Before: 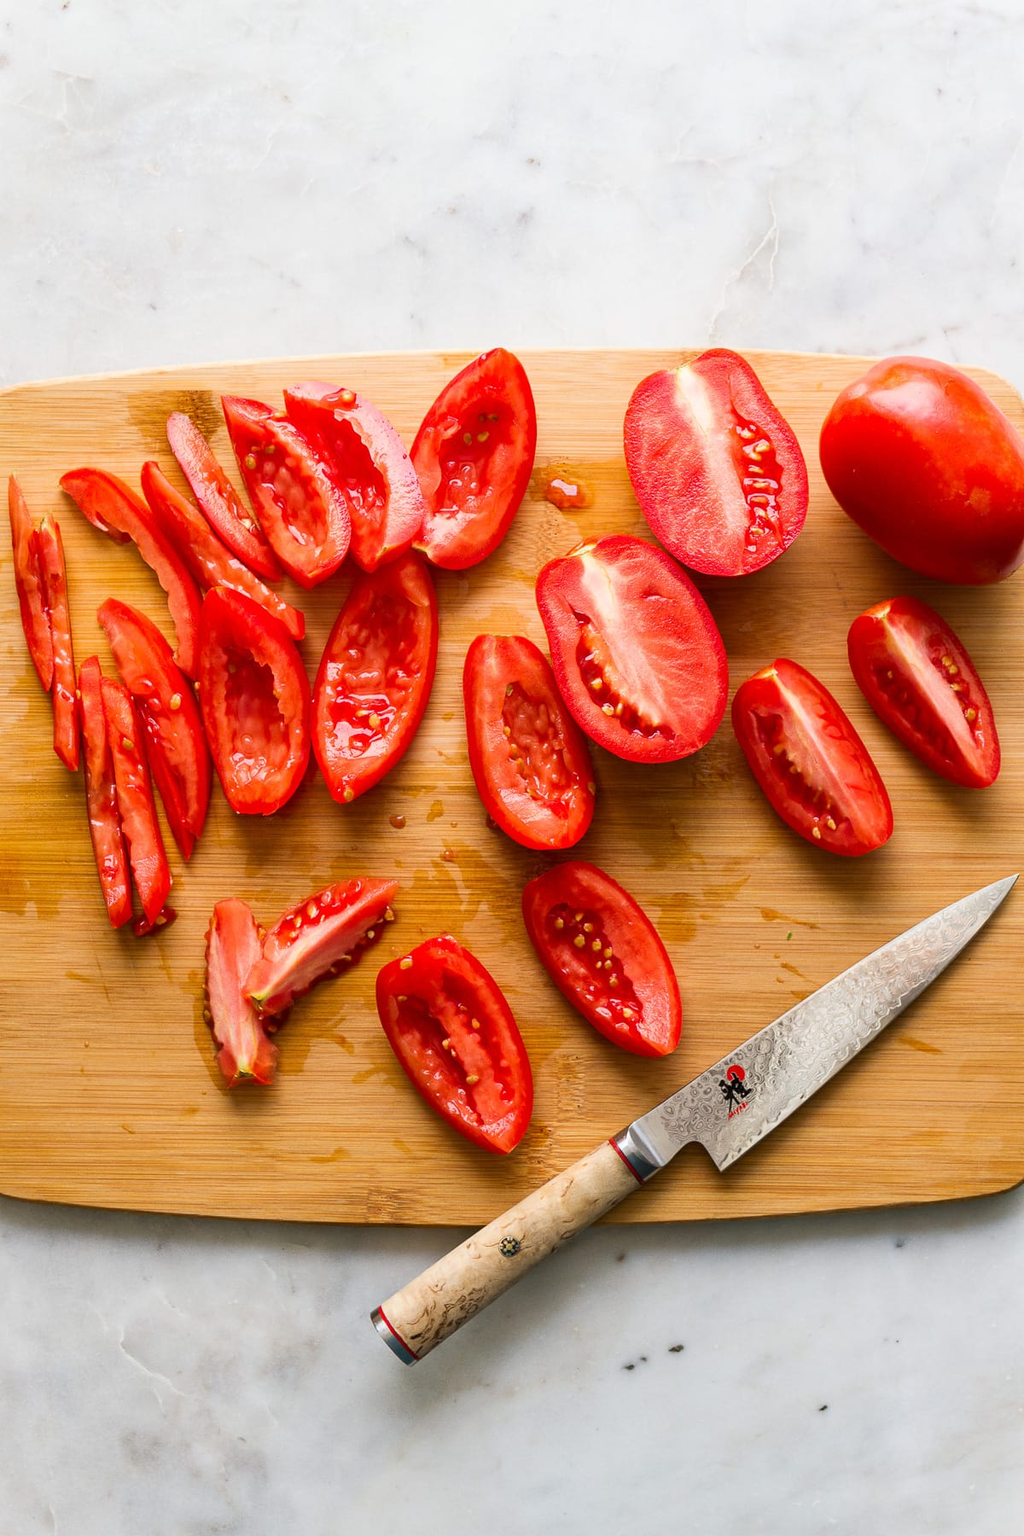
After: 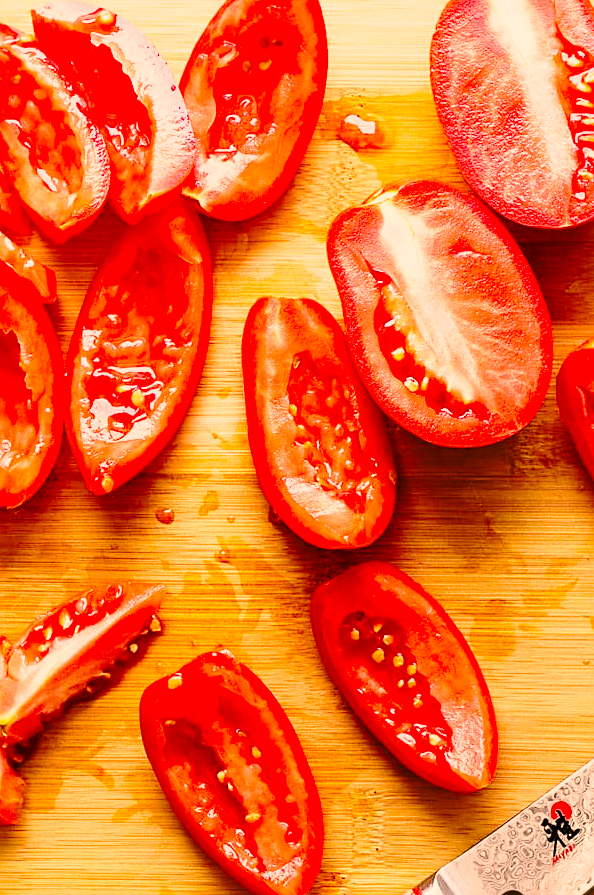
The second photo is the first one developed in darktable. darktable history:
sharpen: on, module defaults
color correction: highlights a* 17.74, highlights b* 18.71
base curve: curves: ch0 [(0, 0) (0.032, 0.037) (0.105, 0.228) (0.435, 0.76) (0.856, 0.983) (1, 1)], preserve colors none
crop: left 25.096%, top 24.851%, right 25.402%, bottom 25.411%
